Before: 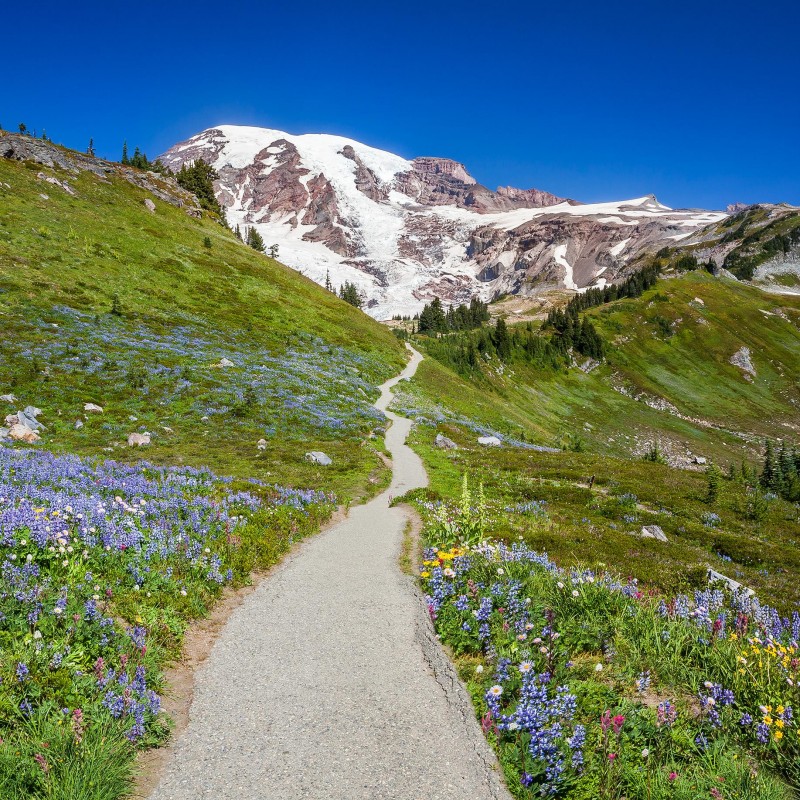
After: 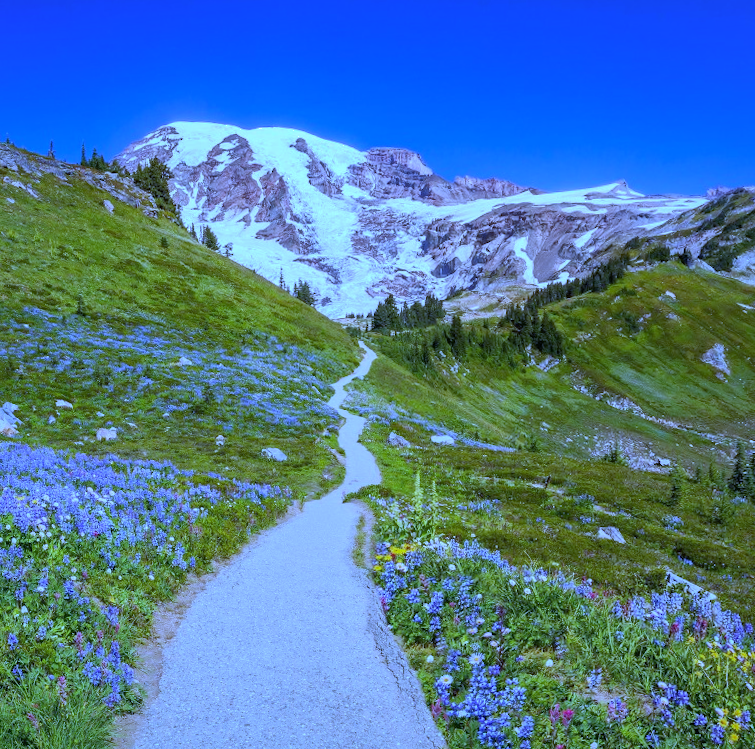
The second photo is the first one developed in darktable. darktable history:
shadows and highlights: on, module defaults
white balance: red 0.766, blue 1.537
rotate and perspective: rotation 0.062°, lens shift (vertical) 0.115, lens shift (horizontal) -0.133, crop left 0.047, crop right 0.94, crop top 0.061, crop bottom 0.94
